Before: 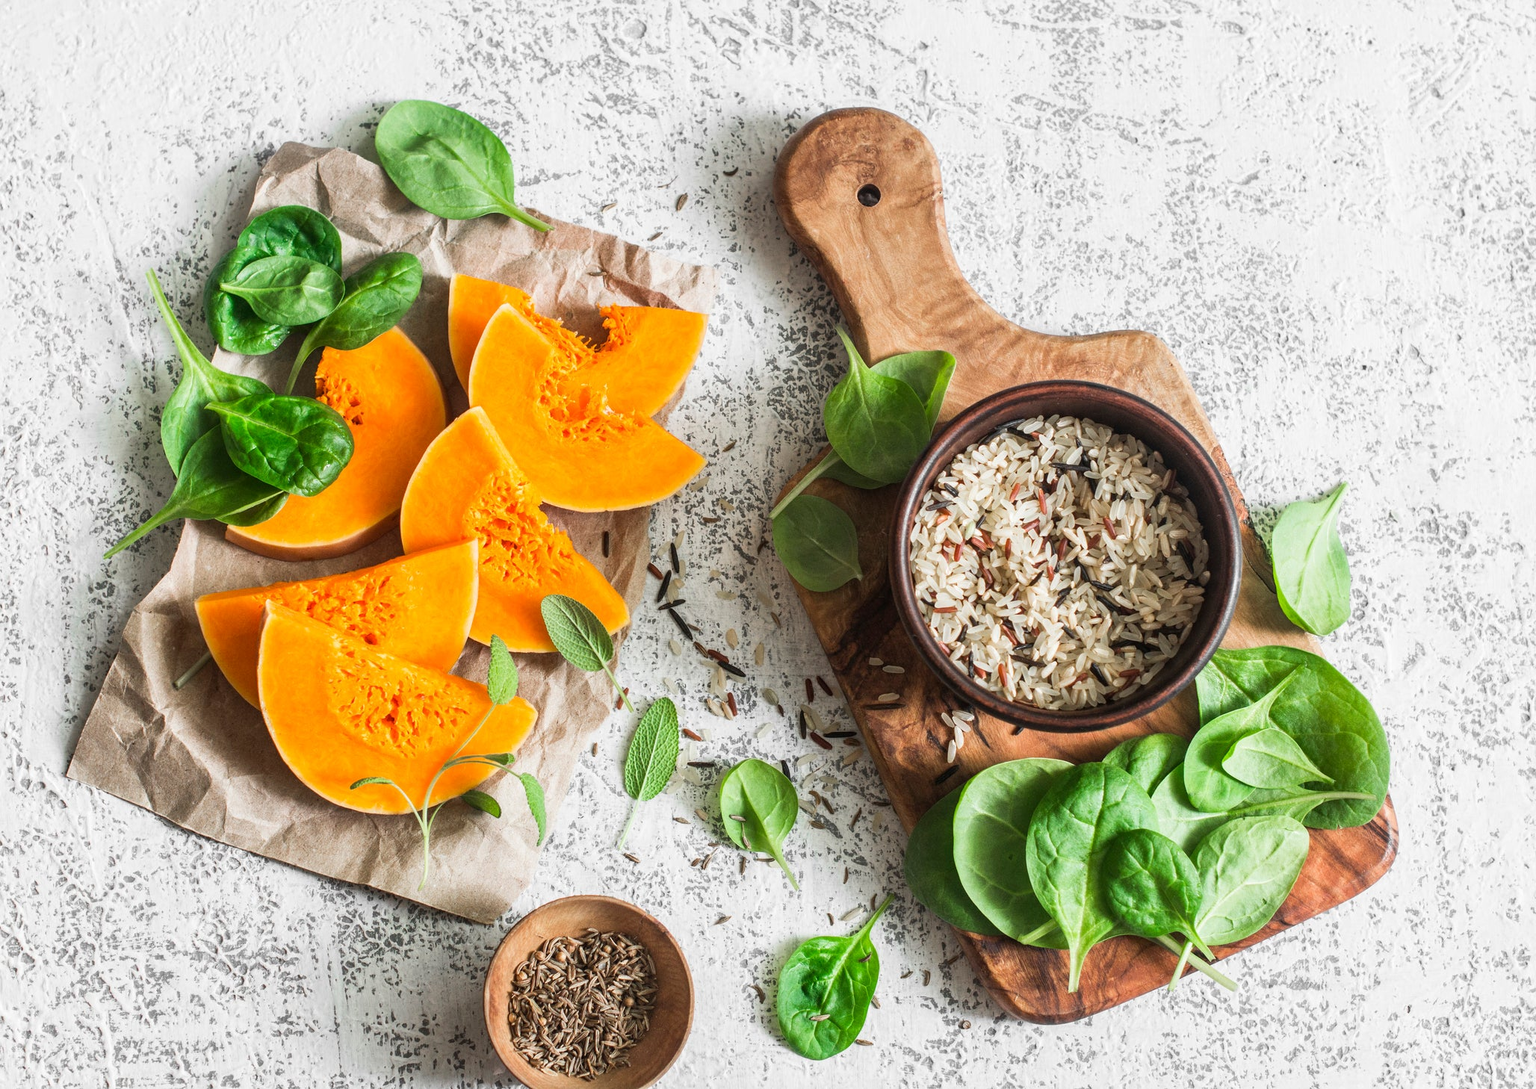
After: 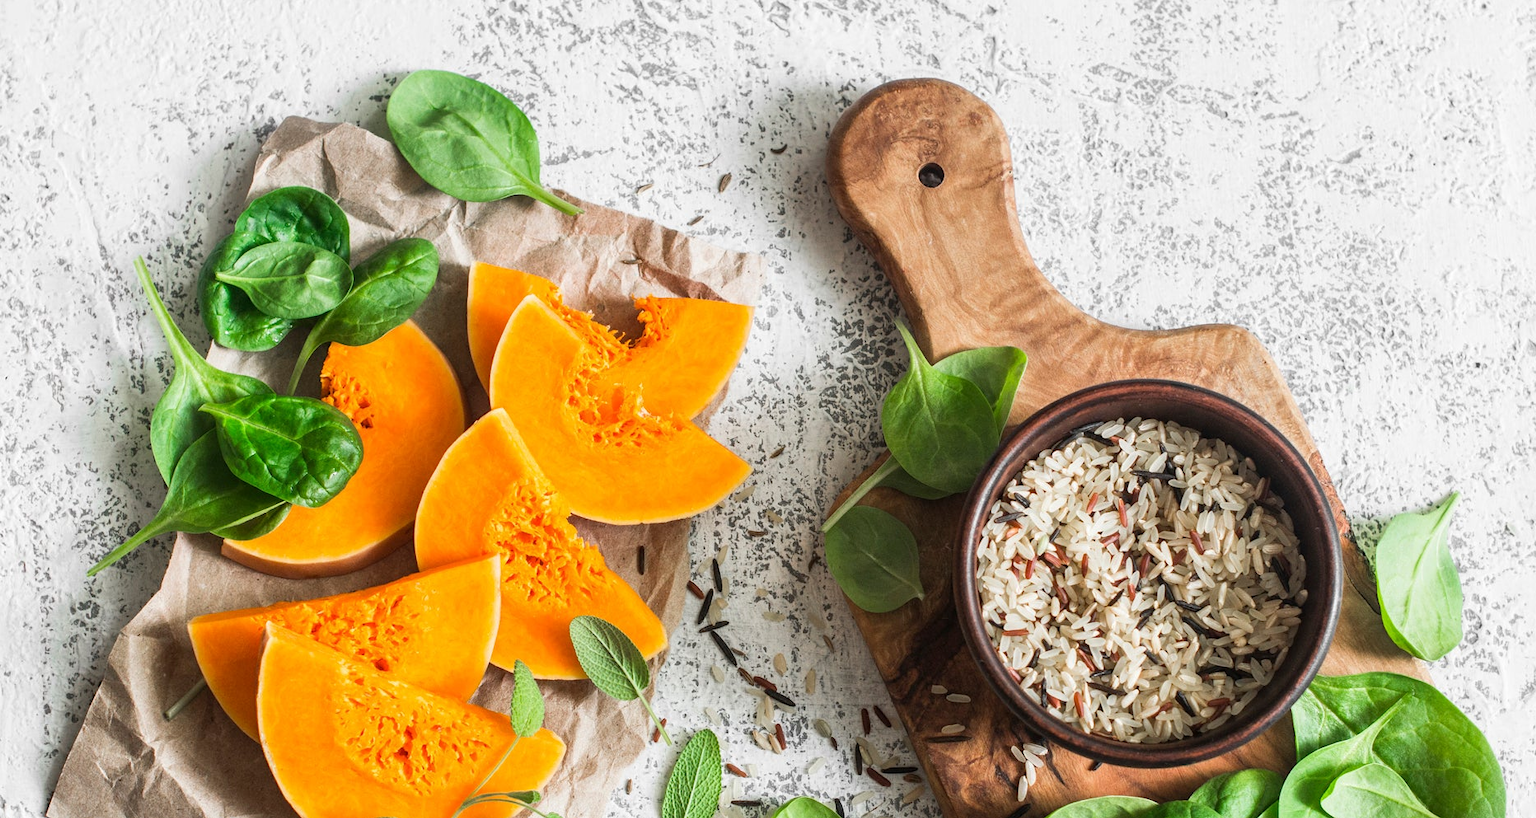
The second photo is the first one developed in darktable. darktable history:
crop: left 1.624%, top 3.385%, right 7.68%, bottom 28.481%
